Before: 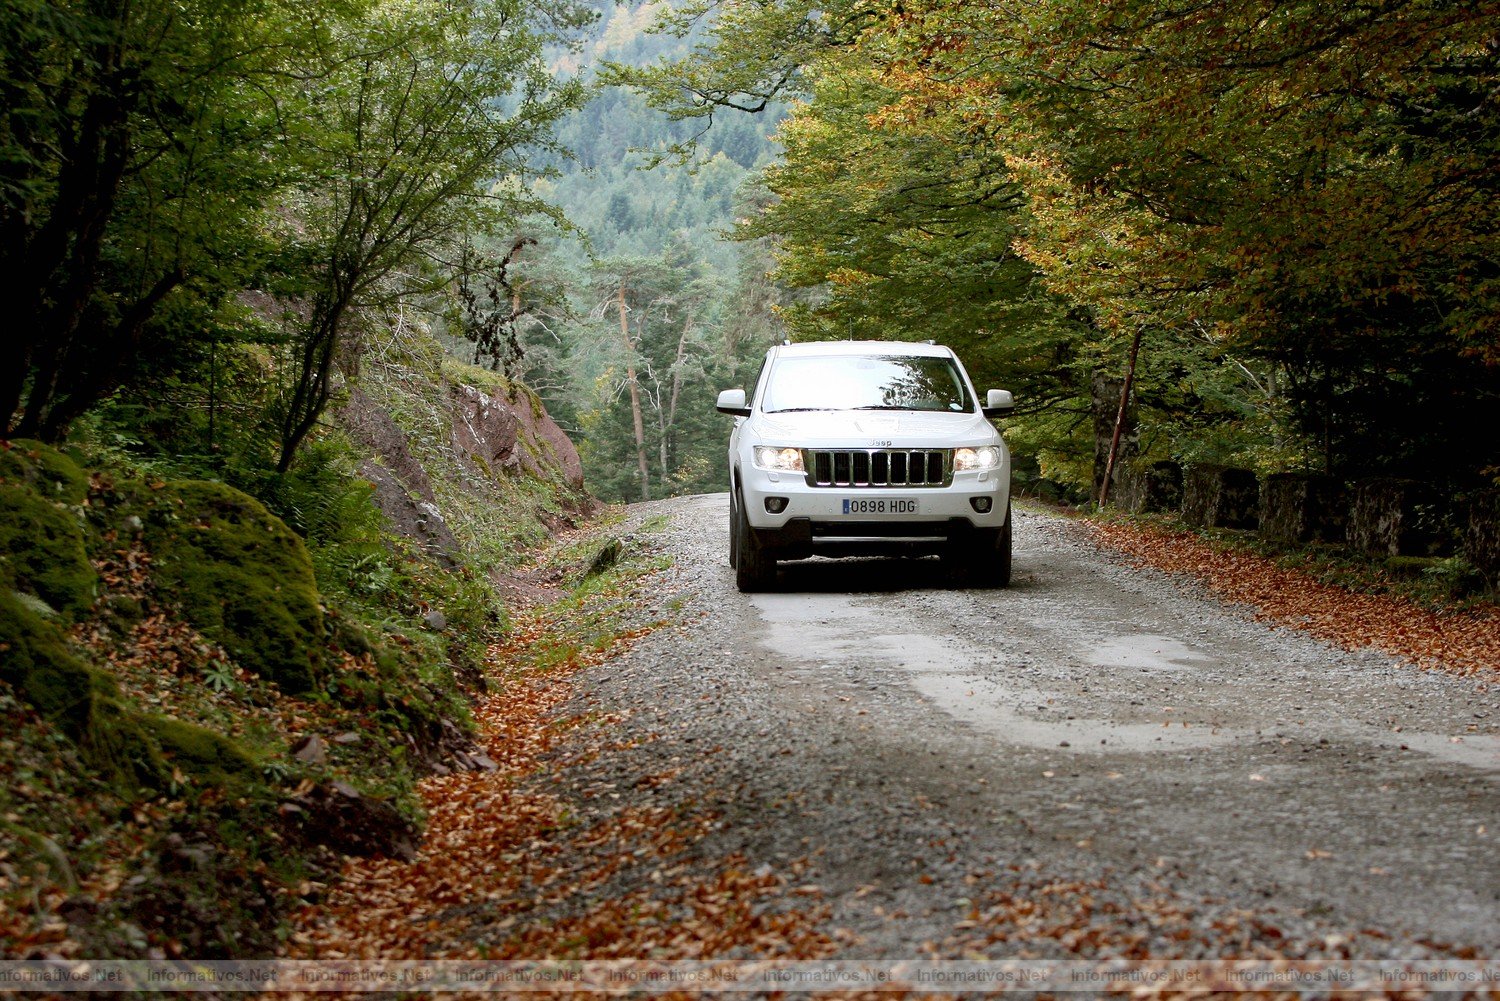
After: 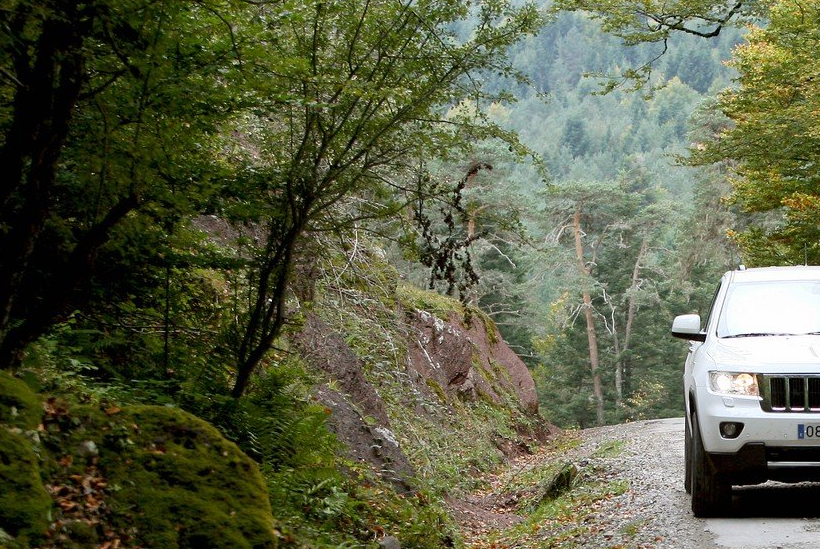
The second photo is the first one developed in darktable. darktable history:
tone equalizer: on, module defaults
crop and rotate: left 3.047%, top 7.509%, right 42.236%, bottom 37.598%
